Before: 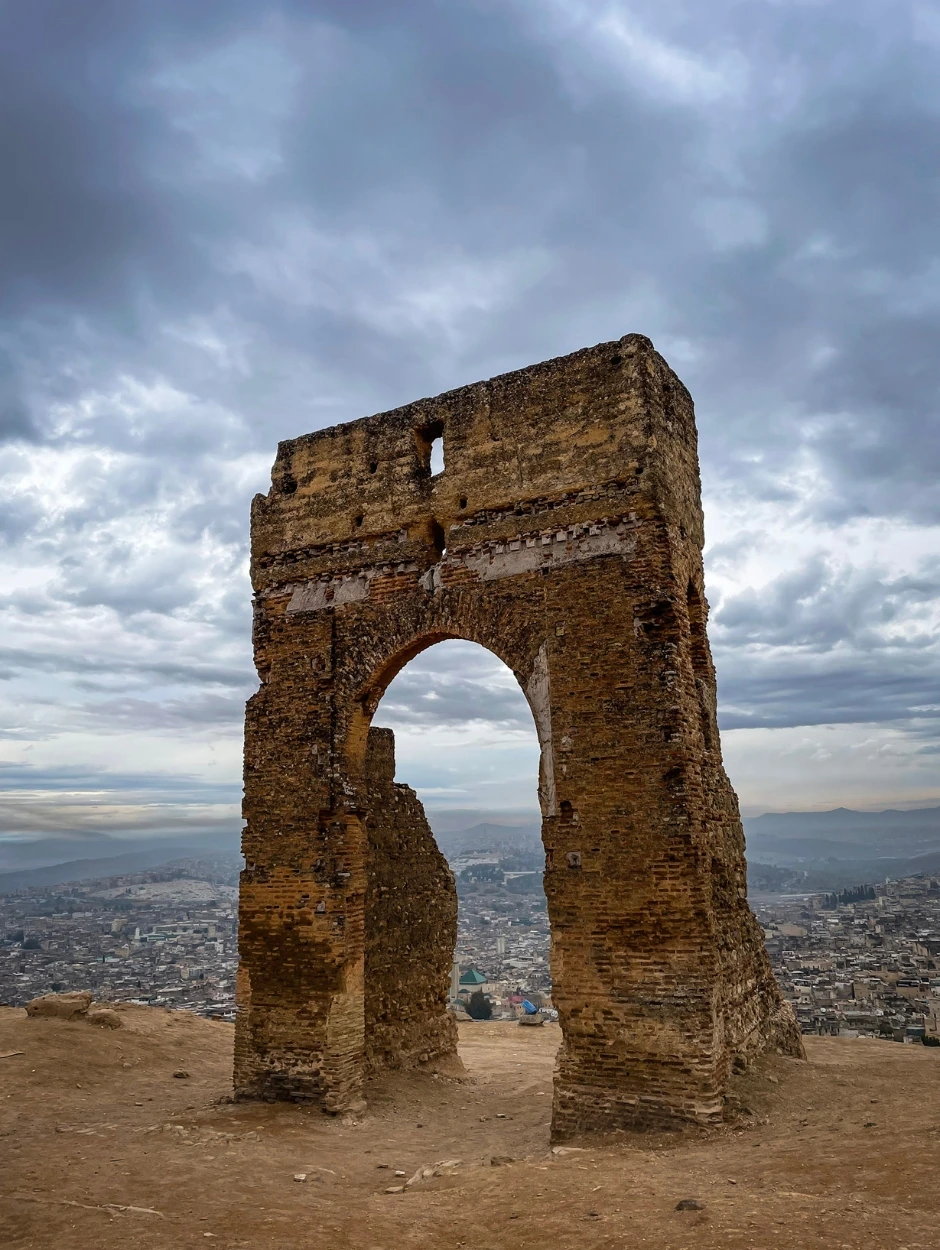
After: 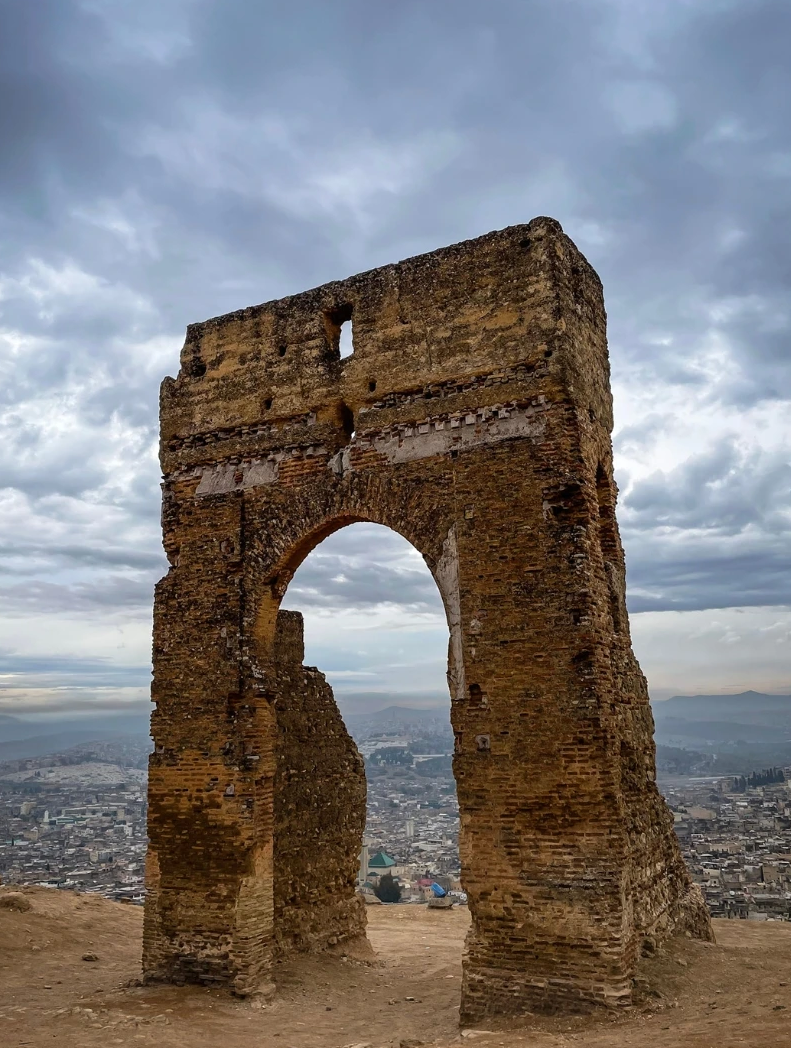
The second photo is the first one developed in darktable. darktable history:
crop and rotate: left 9.703%, top 9.419%, right 6.144%, bottom 6.688%
